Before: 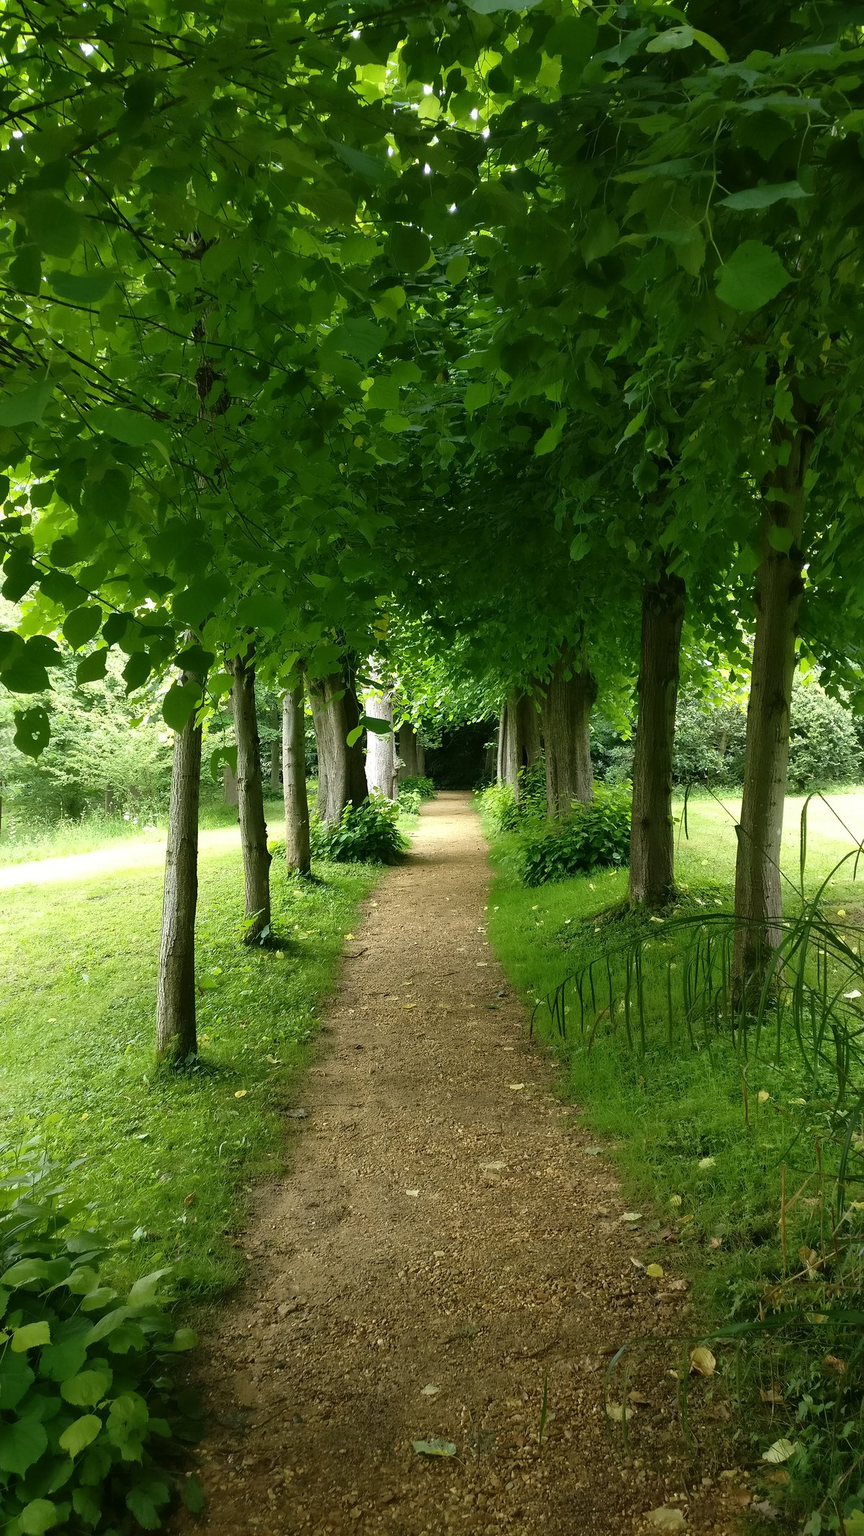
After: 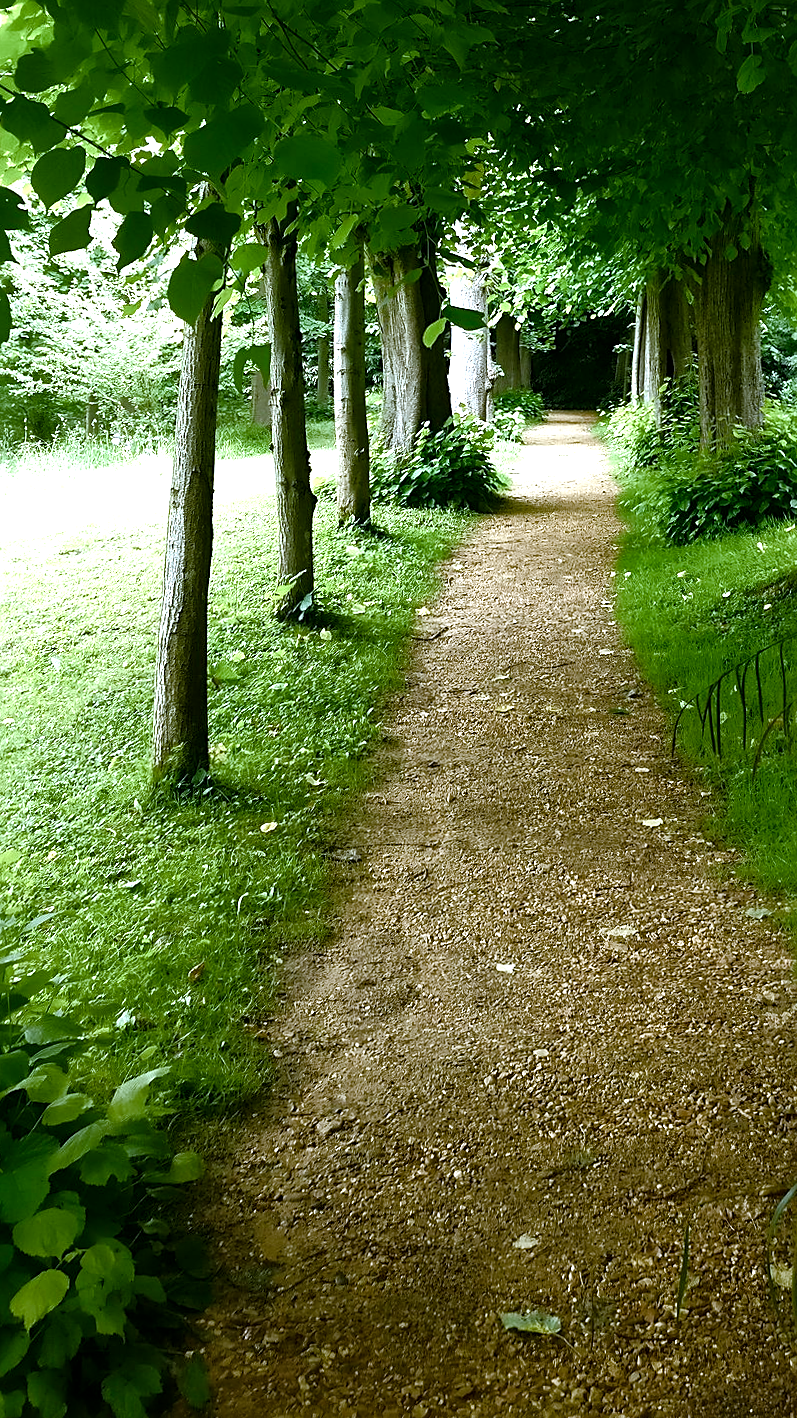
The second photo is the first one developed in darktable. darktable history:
rgb curve: curves: ch0 [(0, 0) (0.053, 0.068) (0.122, 0.128) (1, 1)]
local contrast: mode bilateral grid, contrast 20, coarseness 50, detail 120%, midtone range 0.2
tone equalizer: -8 EV -0.417 EV, -7 EV -0.389 EV, -6 EV -0.333 EV, -5 EV -0.222 EV, -3 EV 0.222 EV, -2 EV 0.333 EV, -1 EV 0.389 EV, +0 EV 0.417 EV, edges refinement/feathering 500, mask exposure compensation -1.57 EV, preserve details no
crop and rotate: angle -0.82°, left 3.85%, top 31.828%, right 27.992%
color balance rgb: perceptual saturation grading › highlights -29.58%, perceptual saturation grading › mid-tones 29.47%, perceptual saturation grading › shadows 59.73%, perceptual brilliance grading › global brilliance -17.79%, perceptual brilliance grading › highlights 28.73%, global vibrance 15.44%
color correction: highlights a* -2.24, highlights b* -18.1
sharpen: on, module defaults
